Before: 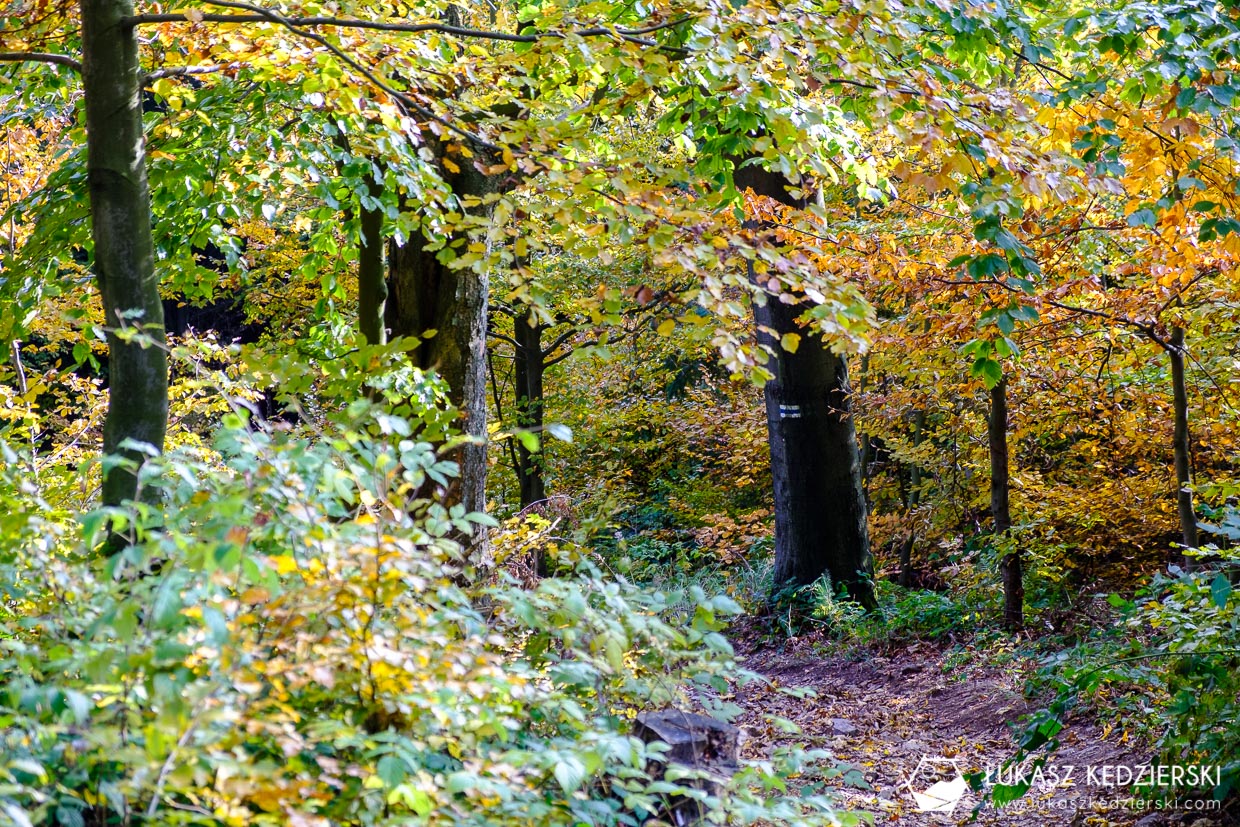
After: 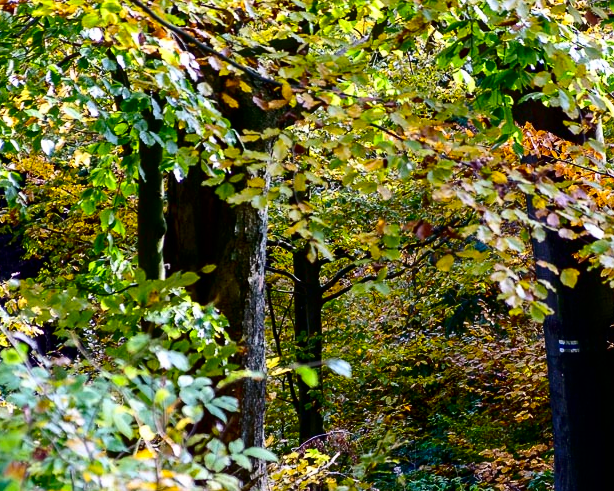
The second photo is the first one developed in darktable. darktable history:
contrast brightness saturation: contrast 0.187, brightness -0.221, saturation 0.111
crop: left 17.837%, top 7.898%, right 32.586%, bottom 32.642%
